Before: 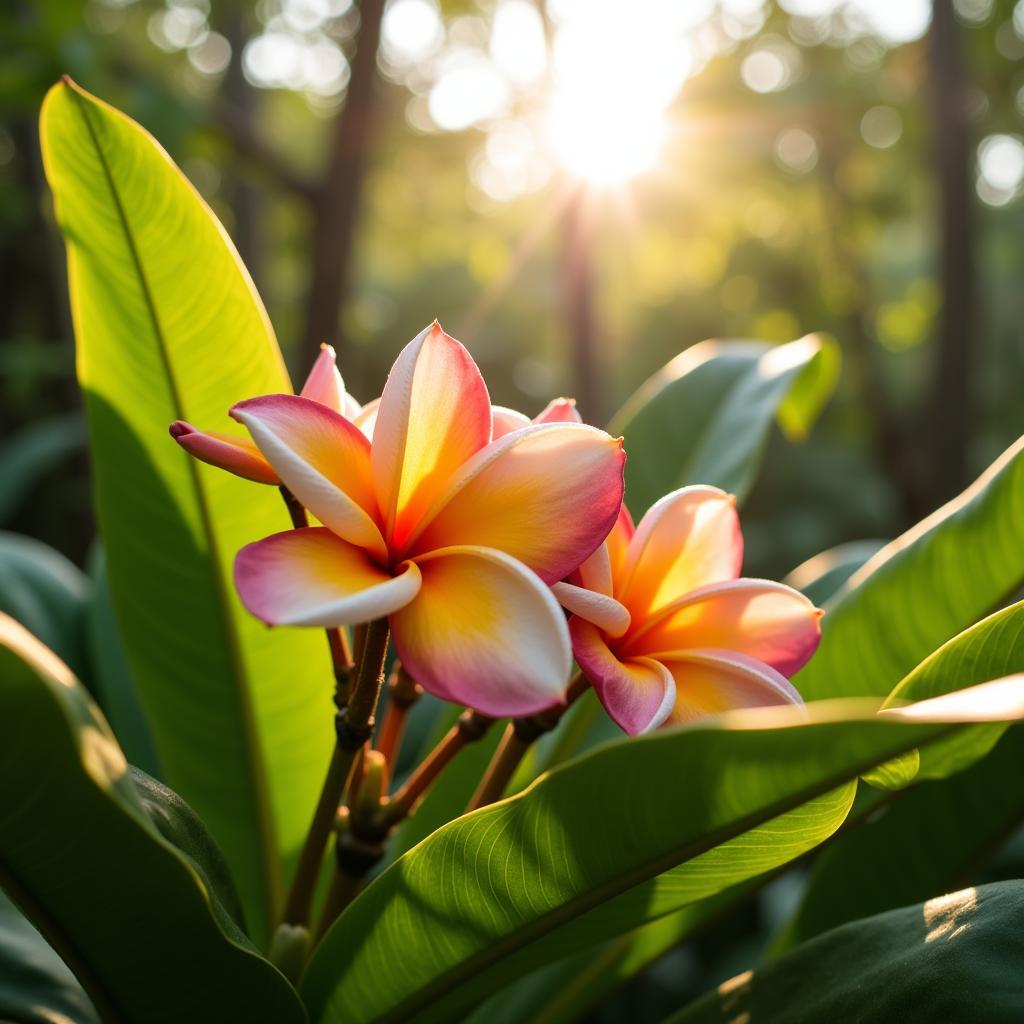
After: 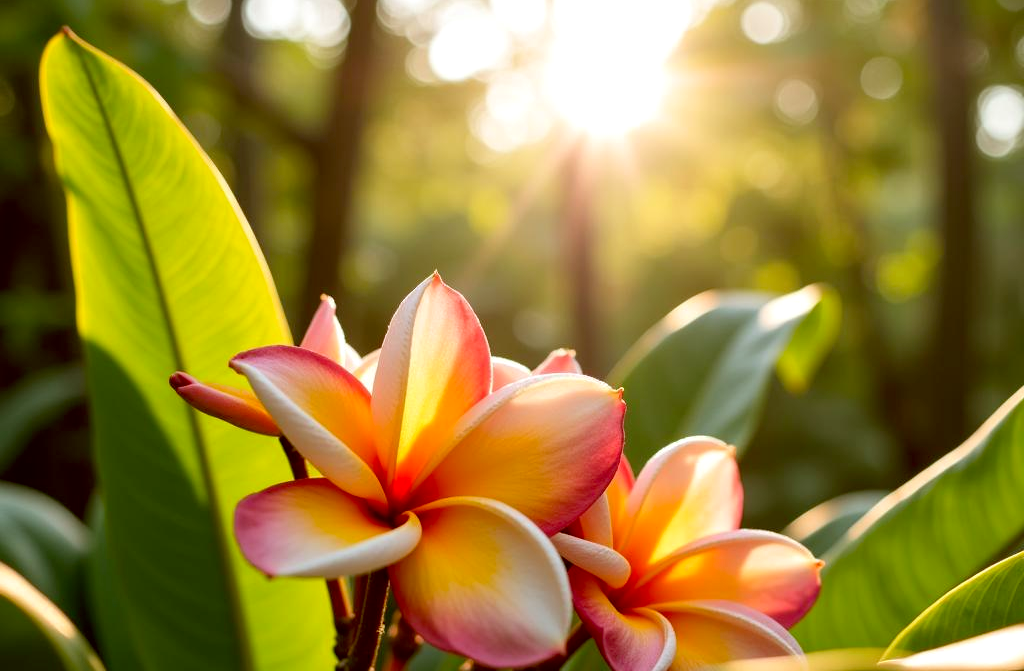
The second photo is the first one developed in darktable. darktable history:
exposure: black level correction 0.007, exposure 0.094 EV, compensate exposure bias true, compensate highlight preservation false
crop and rotate: top 4.786%, bottom 29.677%
color correction: highlights a* -0.435, highlights b* 0.177, shadows a* 4.88, shadows b* 20.26
color zones: curves: ch0 [(0, 0.5) (0.143, 0.5) (0.286, 0.5) (0.429, 0.5) (0.571, 0.5) (0.714, 0.476) (0.857, 0.5) (1, 0.5)]; ch2 [(0, 0.5) (0.143, 0.5) (0.286, 0.5) (0.429, 0.5) (0.571, 0.5) (0.714, 0.487) (0.857, 0.5) (1, 0.5)]
